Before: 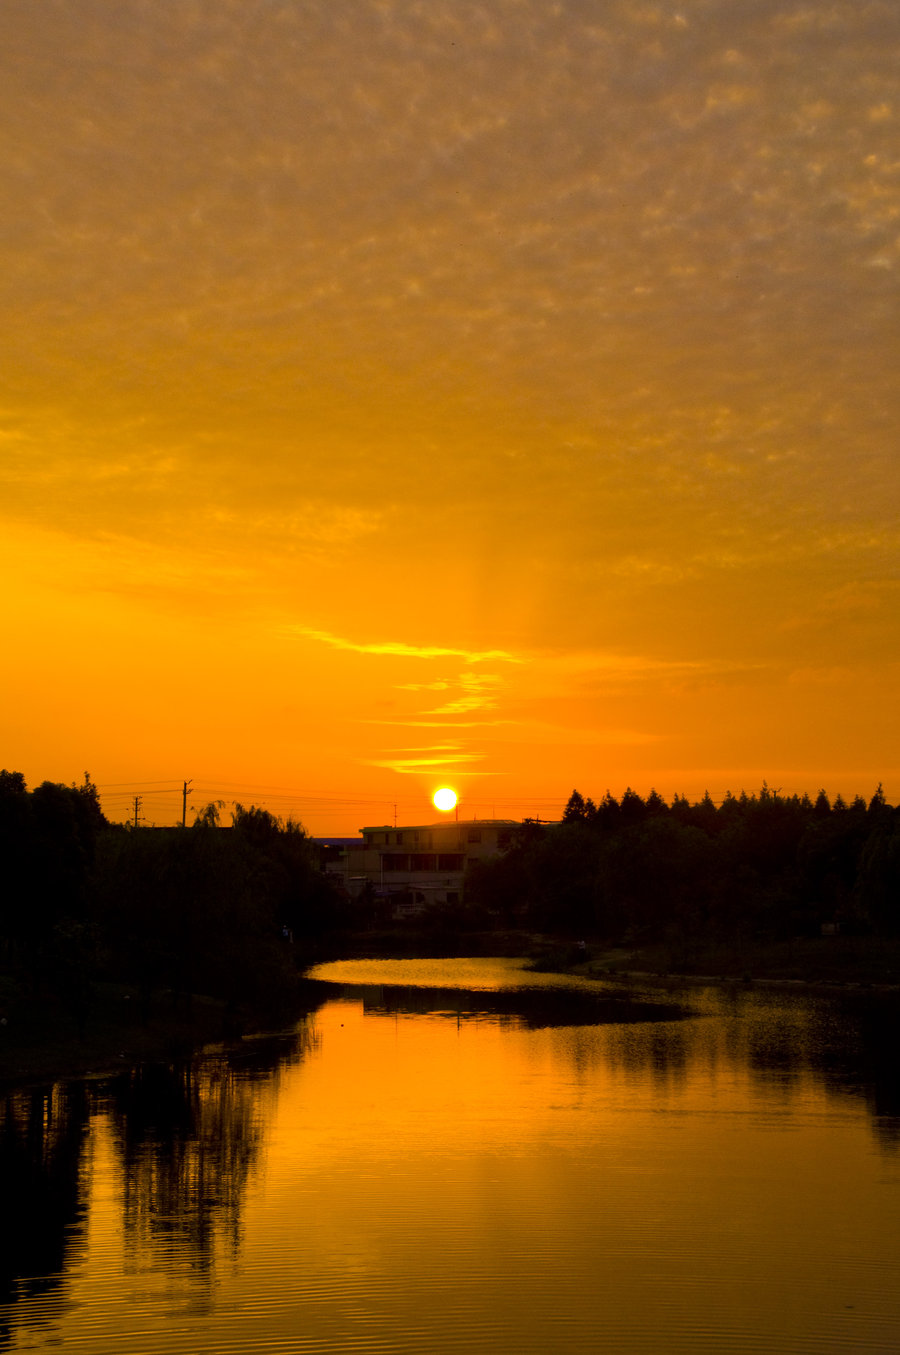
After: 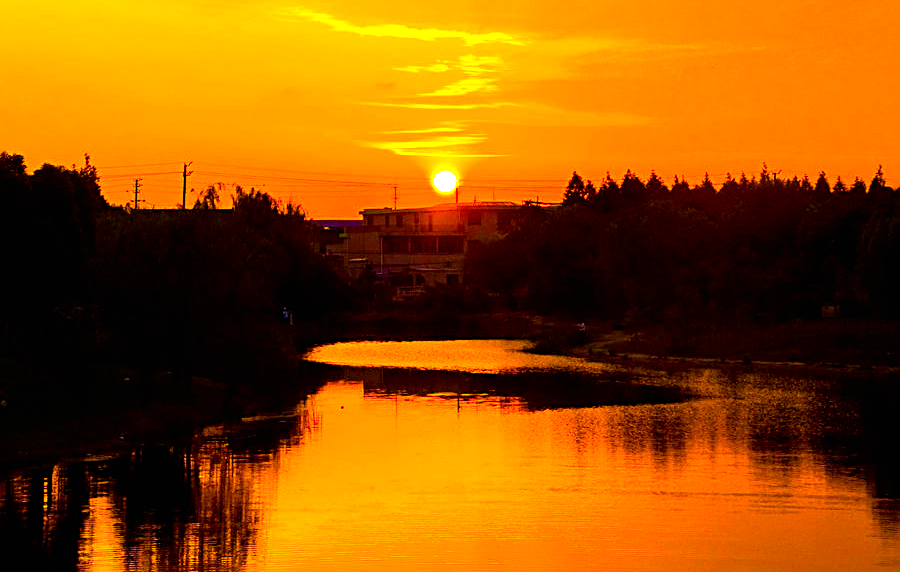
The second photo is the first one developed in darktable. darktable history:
crop: top 45.613%, bottom 12.159%
sharpen: radius 2.653, amount 0.666
color balance rgb: shadows fall-off 102.11%, perceptual saturation grading › global saturation 0.726%, perceptual brilliance grading › mid-tones 10.474%, perceptual brilliance grading › shadows 14.409%, mask middle-gray fulcrum 21.646%, global vibrance 20.665%
exposure: black level correction 0, exposure 0.835 EV, compensate highlight preservation false
contrast brightness saturation: brightness -0.019, saturation 0.36
